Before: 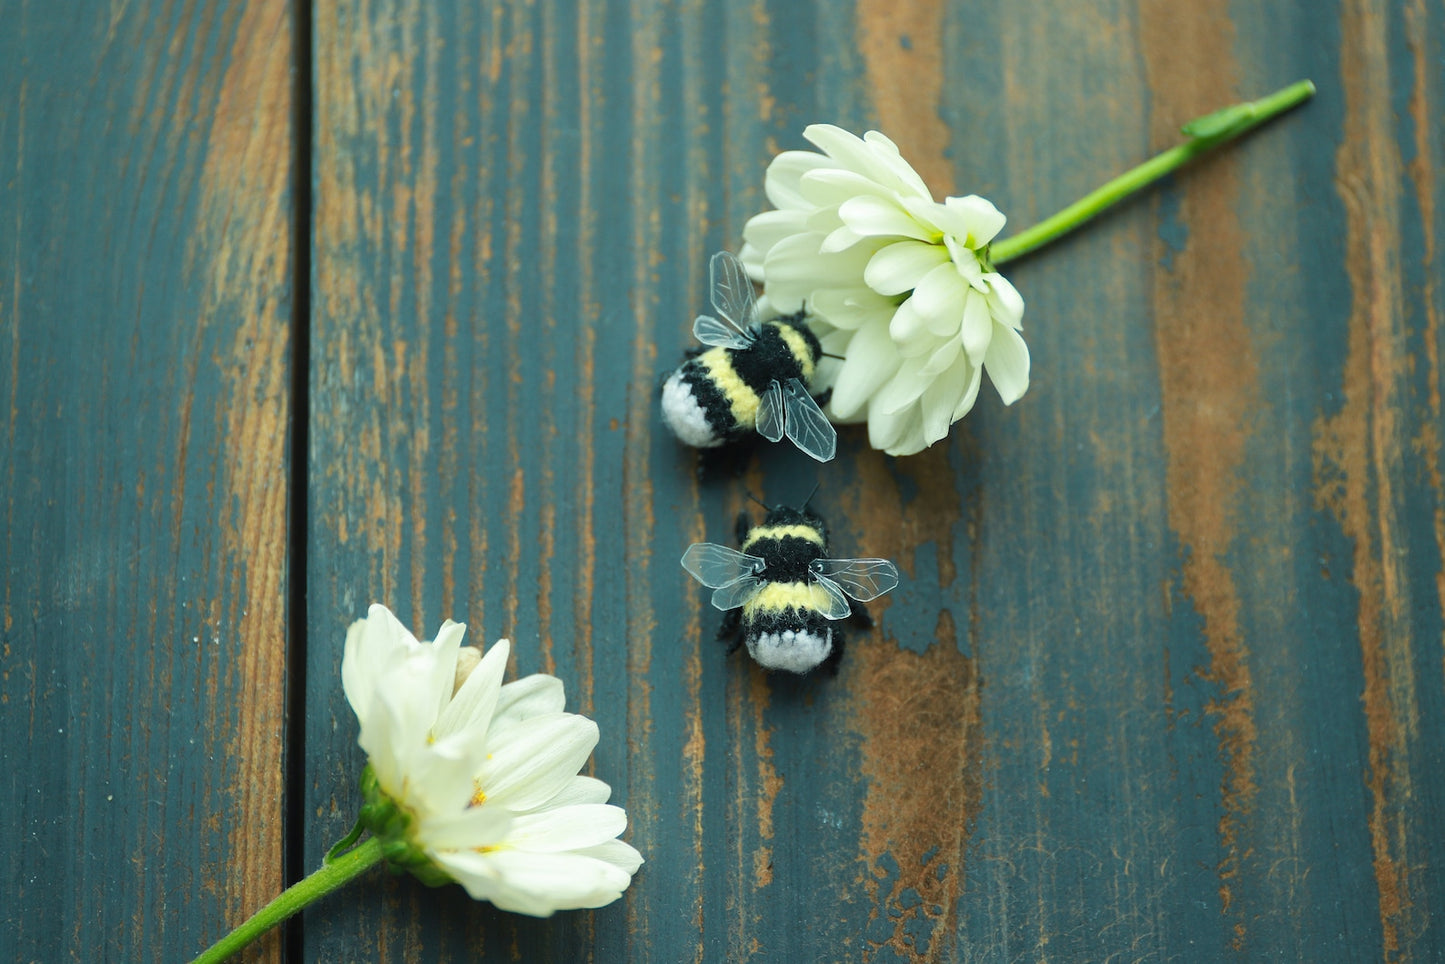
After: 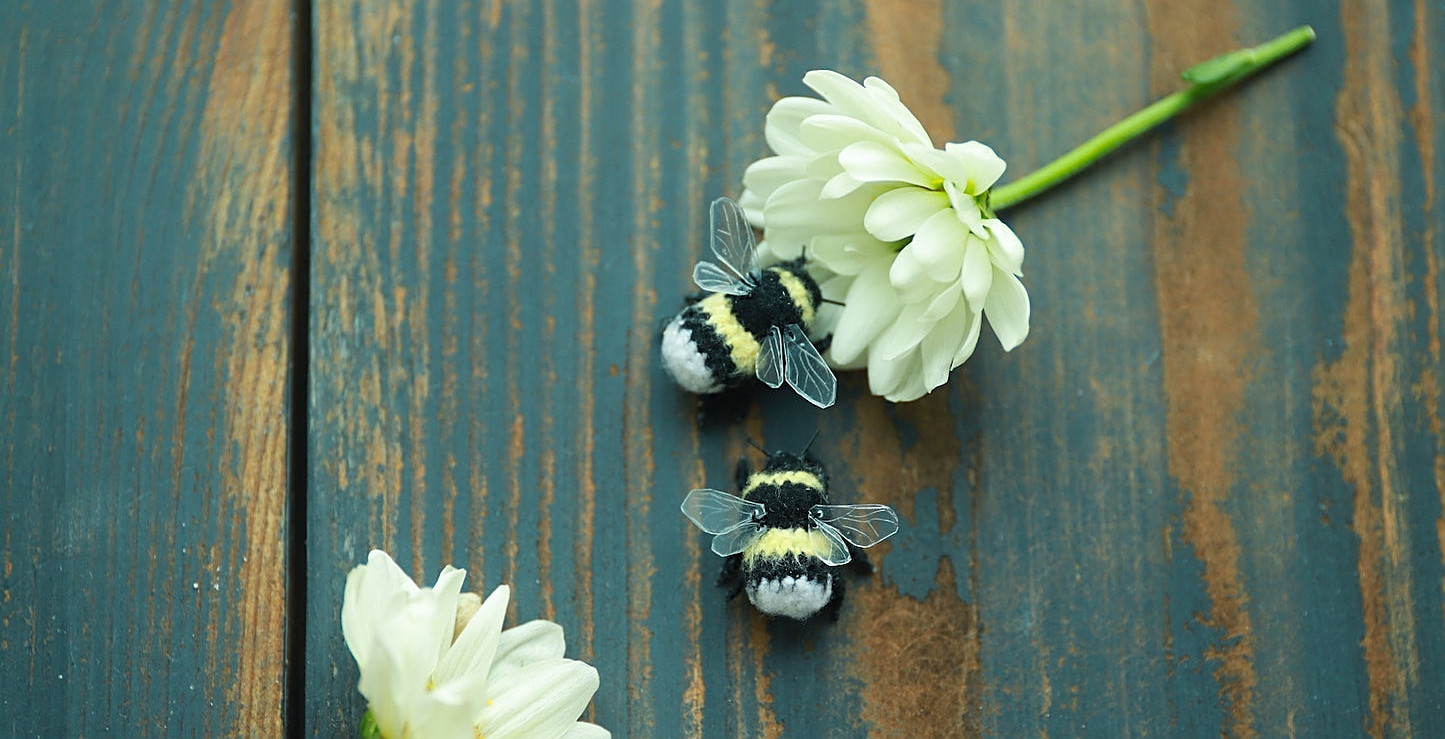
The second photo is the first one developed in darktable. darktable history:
sharpen: on, module defaults
crop: top 5.667%, bottom 17.637%
